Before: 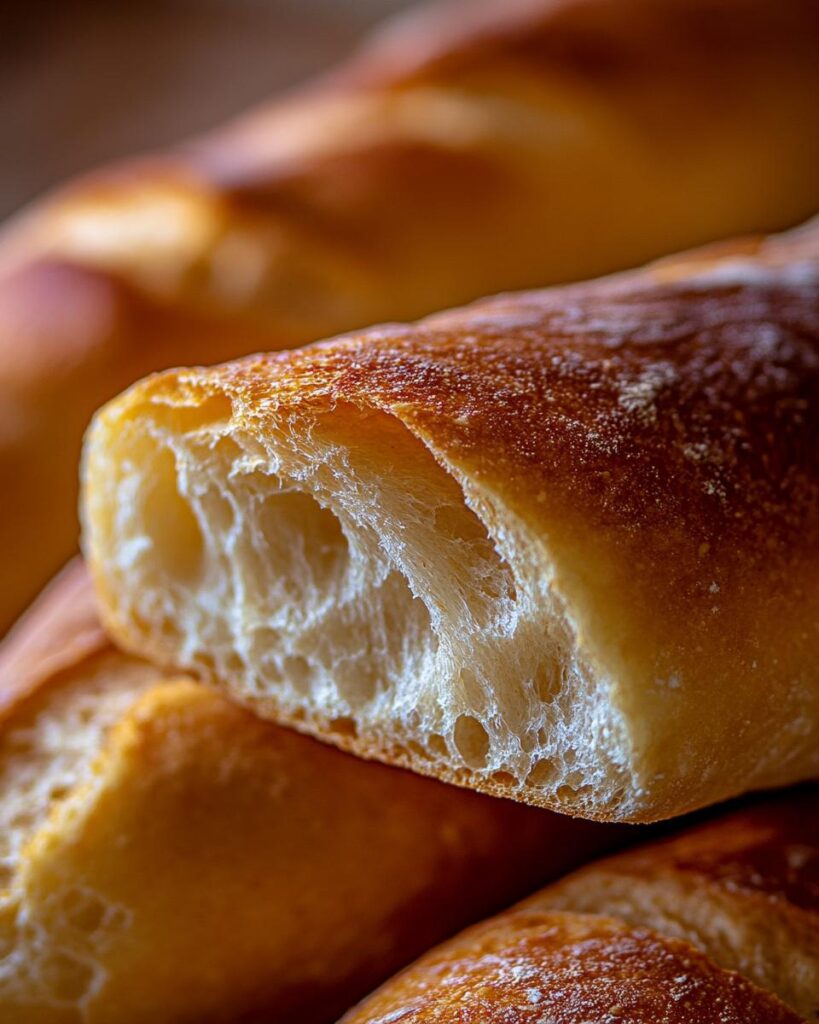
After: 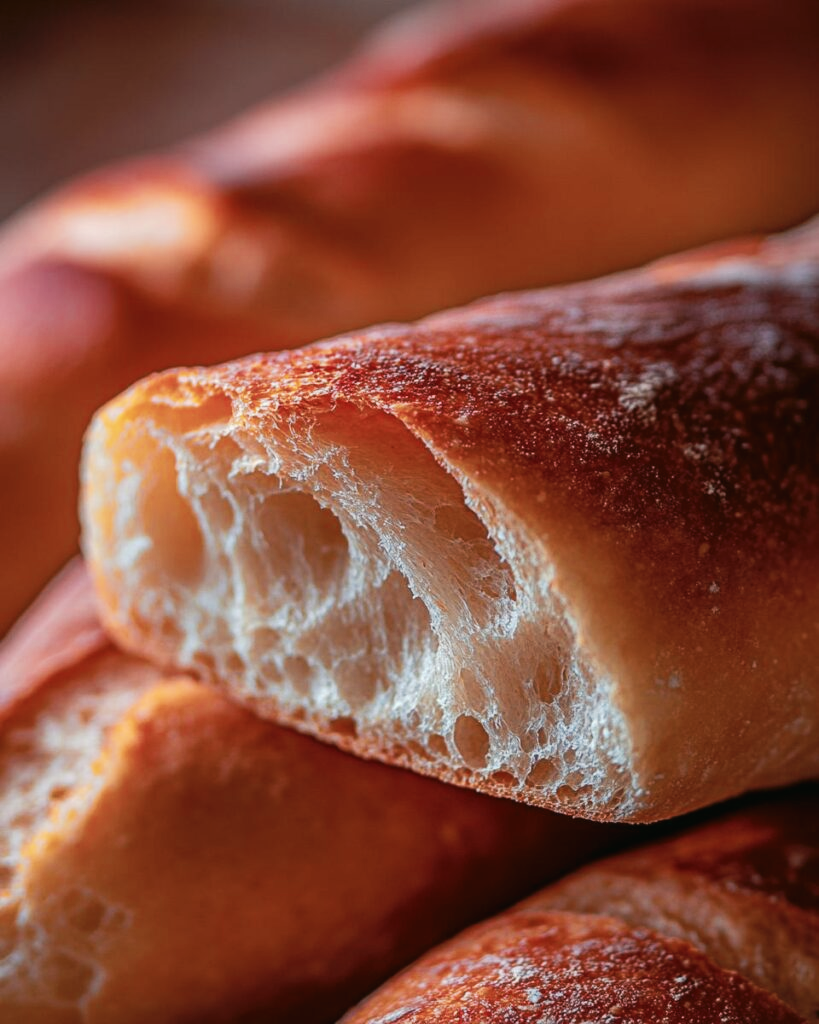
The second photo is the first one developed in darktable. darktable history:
tone curve: curves: ch0 [(0, 0) (0.003, 0.014) (0.011, 0.014) (0.025, 0.022) (0.044, 0.041) (0.069, 0.063) (0.1, 0.086) (0.136, 0.118) (0.177, 0.161) (0.224, 0.211) (0.277, 0.262) (0.335, 0.323) (0.399, 0.384) (0.468, 0.459) (0.543, 0.54) (0.623, 0.624) (0.709, 0.711) (0.801, 0.796) (0.898, 0.879) (1, 1)], preserve colors none
color look up table: target L [97.88, 97.11, 95.15, 93.42, 90.53, 91.38, 81.83, 74.05, 74.32, 74.54, 63.99, 52.61, 50.55, 20.17, 200.44, 94.12, 90.56, 70.45, 74.12, 61.25, 58.01, 59.49, 51.91, 58.93, 52.42, 48.77, 39.62, 34.19, 30.24, 27.7, 88.44, 69.91, 68.78, 51.24, 50.8, 42.24, 49.83, 44.71, 37.63, 33.84, 13.77, 20.87, 2.72, 90.43, 70.51, 63.53, 60.53, 58.16, 26.63], target a [-7.47, -9.889, -7.016, -15.78, -35.52, -15.77, -6.044, -39.54, -40.17, 11.69, -6.754, -31.09, -4.414, -13.51, 0, 1.997, 2.104, 42.93, 19.78, 50.88, 66.97, 62.53, 71.66, 15.43, 73, 19.64, 58.98, 43.44, 9.137, 46.78, 7.688, 33.98, 12.8, 72.05, 71.27, 63.53, 11.19, 0.785, 43.28, 54.04, 32.72, 19.05, 2.307, -31.53, -22.49, -21.15, -7.81, -31.2, -13.94], target b [61.82, 72.97, 68.58, 64.93, 56.2, 44.68, 6.382, 5.487, 42.53, 58.22, 45.95, 29.75, 26.5, 13.61, 0, 19.77, 70.32, 34.89, 33.69, 13.63, 33.74, 50.76, 27.81, 6.224, 51.98, 40.31, 37.56, 38.11, 10.15, 17.74, -0.705, -1.126, -14.06, 14.27, 27.41, -3.812, -13.4, -40.28, -17.86, 5.473, -53.35, -32.08, -0.799, -12.94, -21.61, -30.64, -14.63, -3.475, -10.61], num patches 49
